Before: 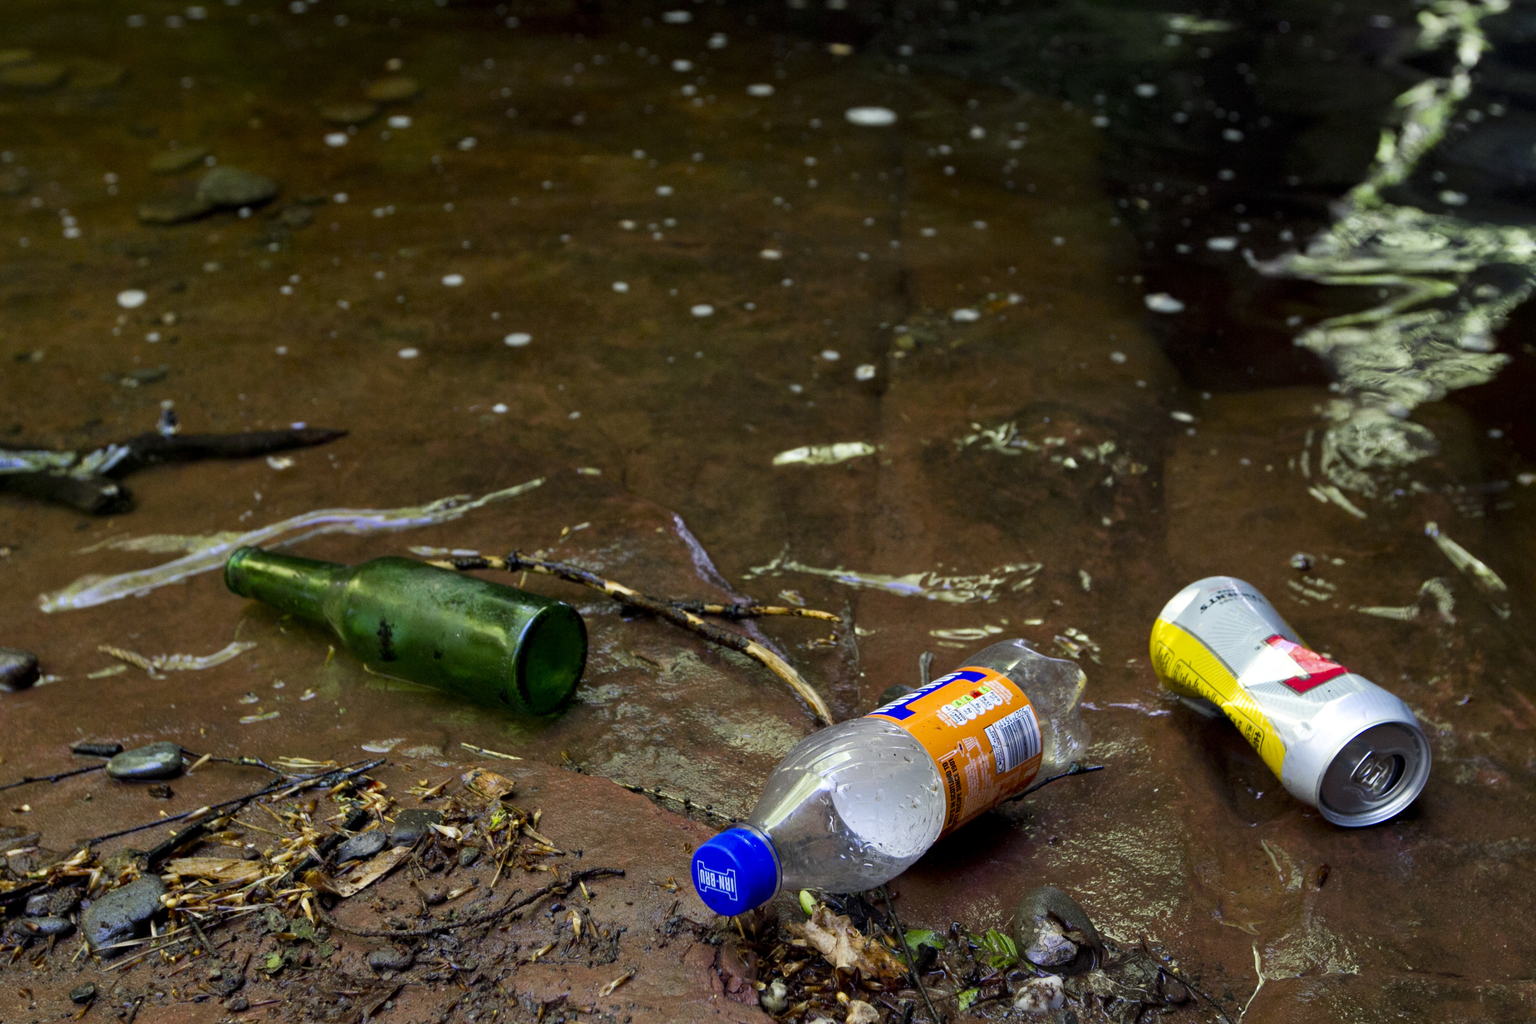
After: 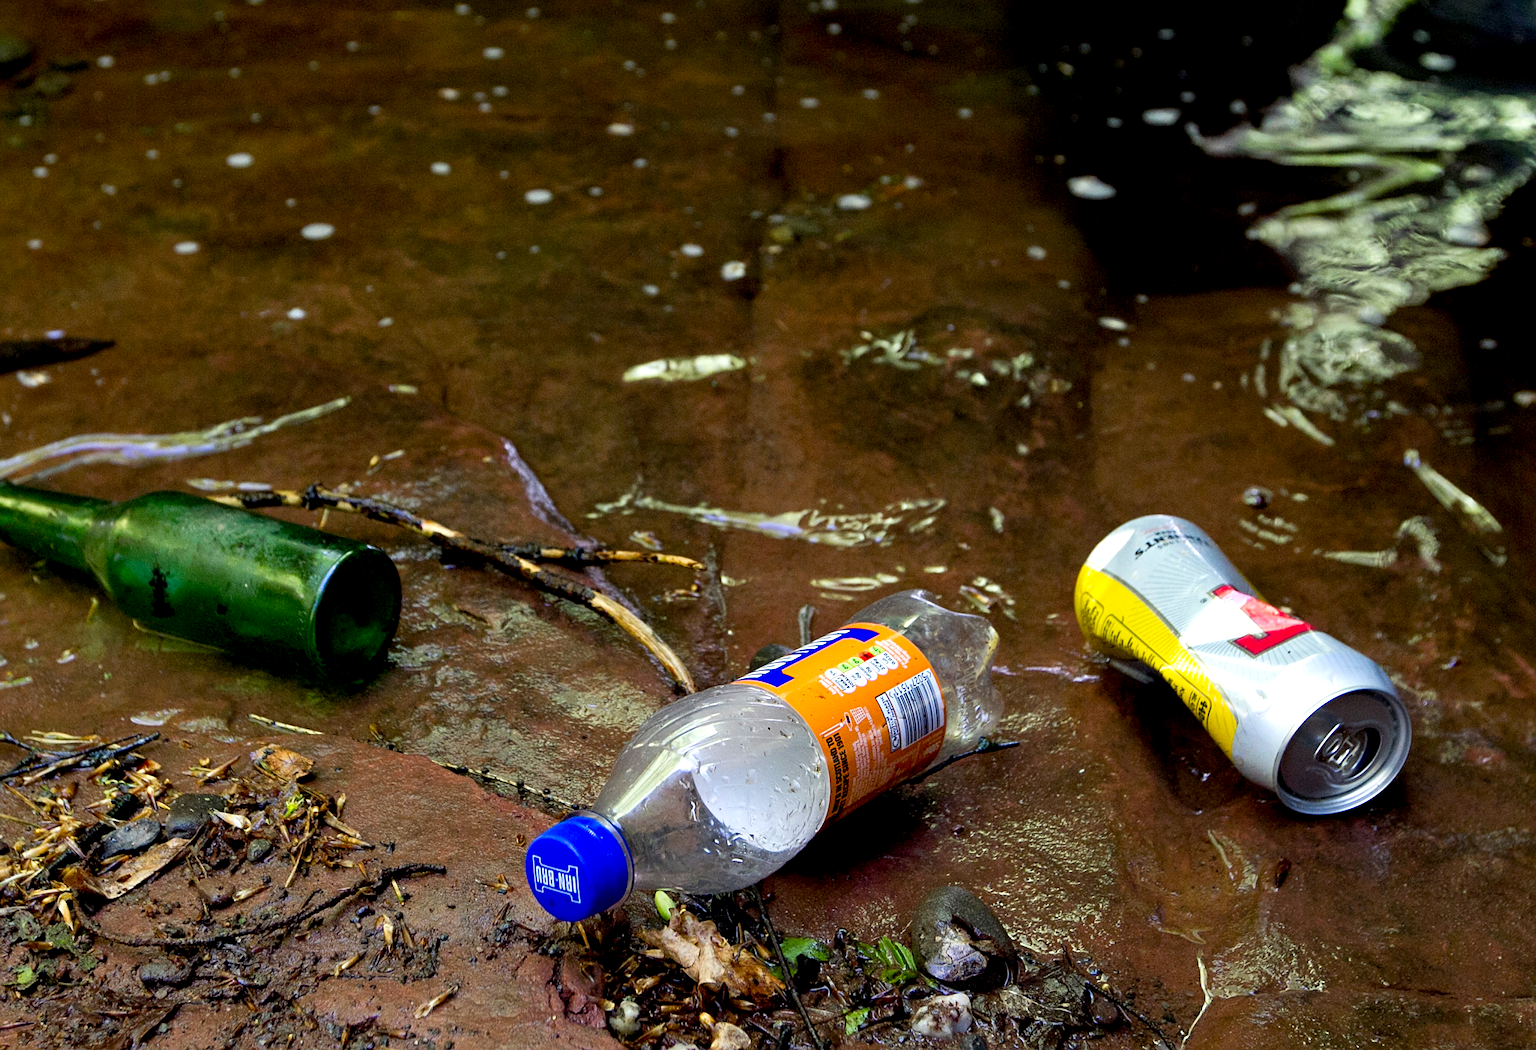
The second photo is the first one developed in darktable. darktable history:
crop: left 16.459%, top 14.329%
exposure: black level correction 0.005, exposure 0.284 EV, compensate highlight preservation false
sharpen: amount 0.497
